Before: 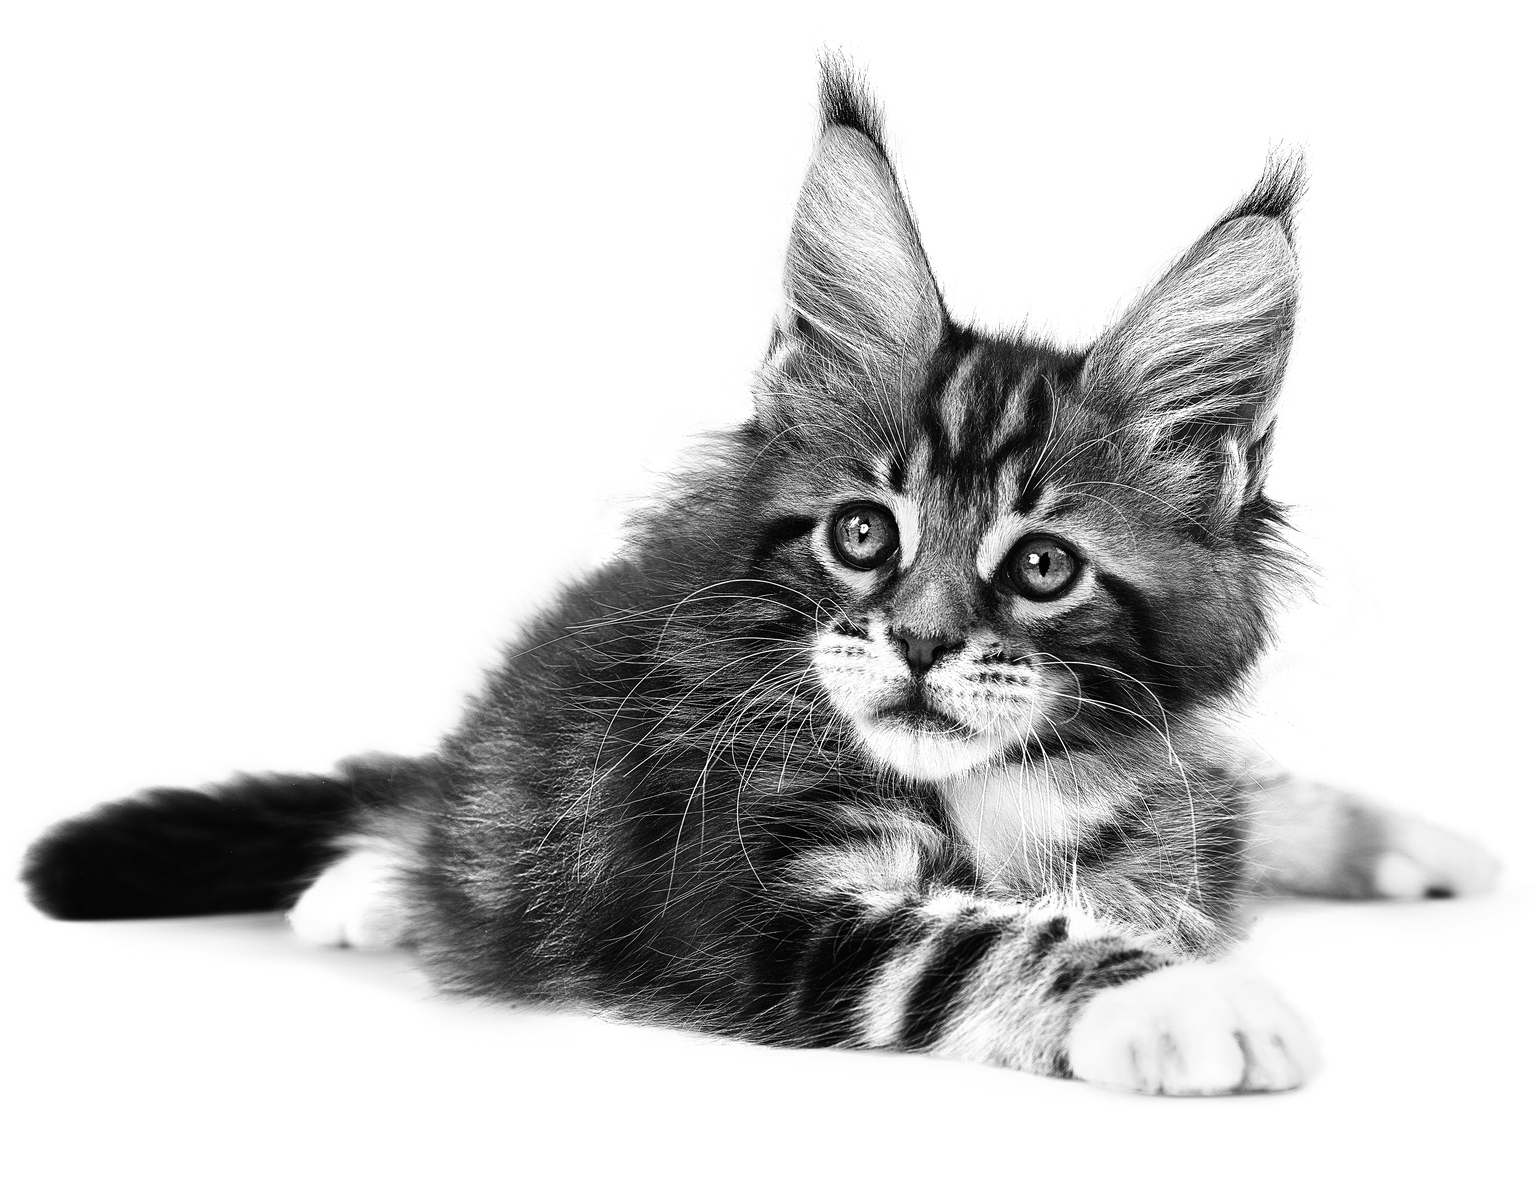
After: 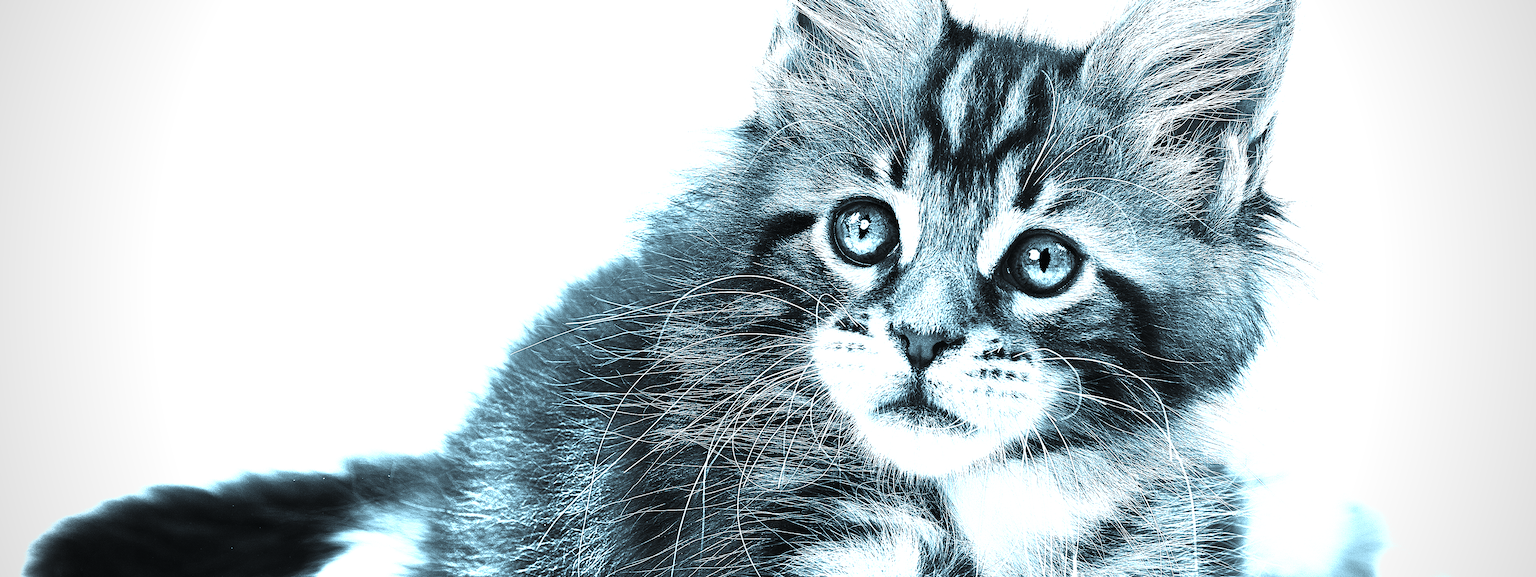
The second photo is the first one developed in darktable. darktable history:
crop and rotate: top 25.823%, bottom 25.289%
color correction: highlights a* -10.58, highlights b* -18.76
color zones: curves: ch0 [(0.018, 0.548) (0.197, 0.654) (0.425, 0.447) (0.605, 0.658) (0.732, 0.579)]; ch1 [(0.105, 0.531) (0.224, 0.531) (0.386, 0.39) (0.618, 0.456) (0.732, 0.456) (0.956, 0.421)]; ch2 [(0.039, 0.583) (0.215, 0.465) (0.399, 0.544) (0.465, 0.548) (0.614, 0.447) (0.724, 0.43) (0.882, 0.623) (0.956, 0.632)]
exposure: black level correction 0, exposure 1.001 EV, compensate exposure bias true, compensate highlight preservation false
velvia: strength 51.01%, mid-tones bias 0.51
vignetting: on, module defaults
